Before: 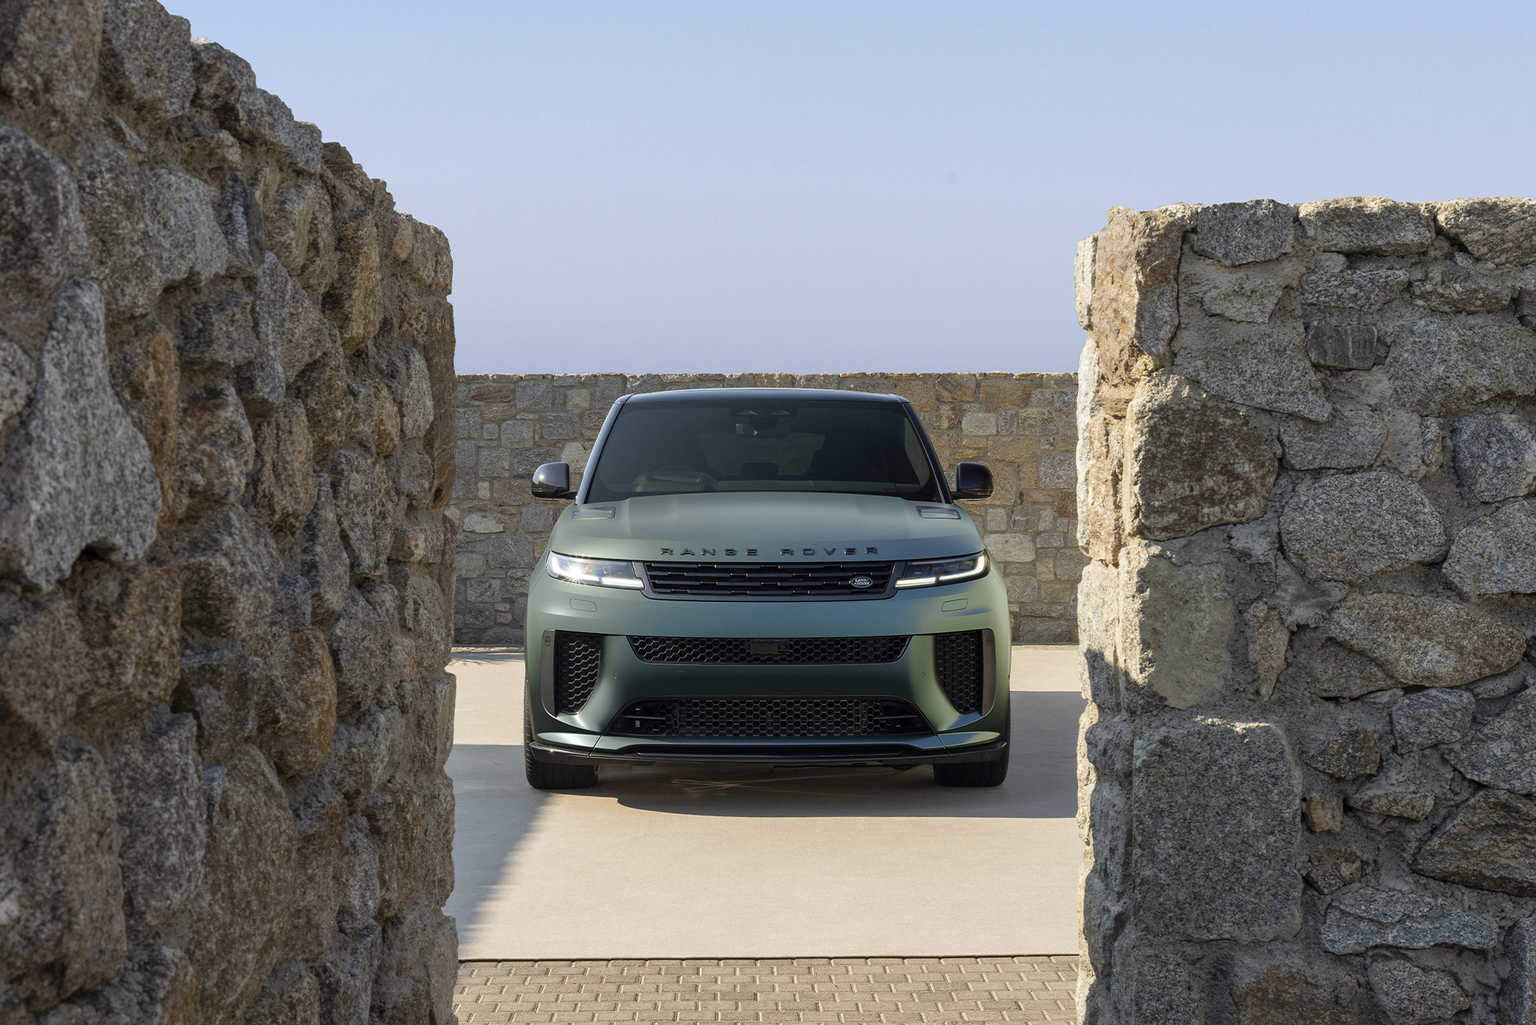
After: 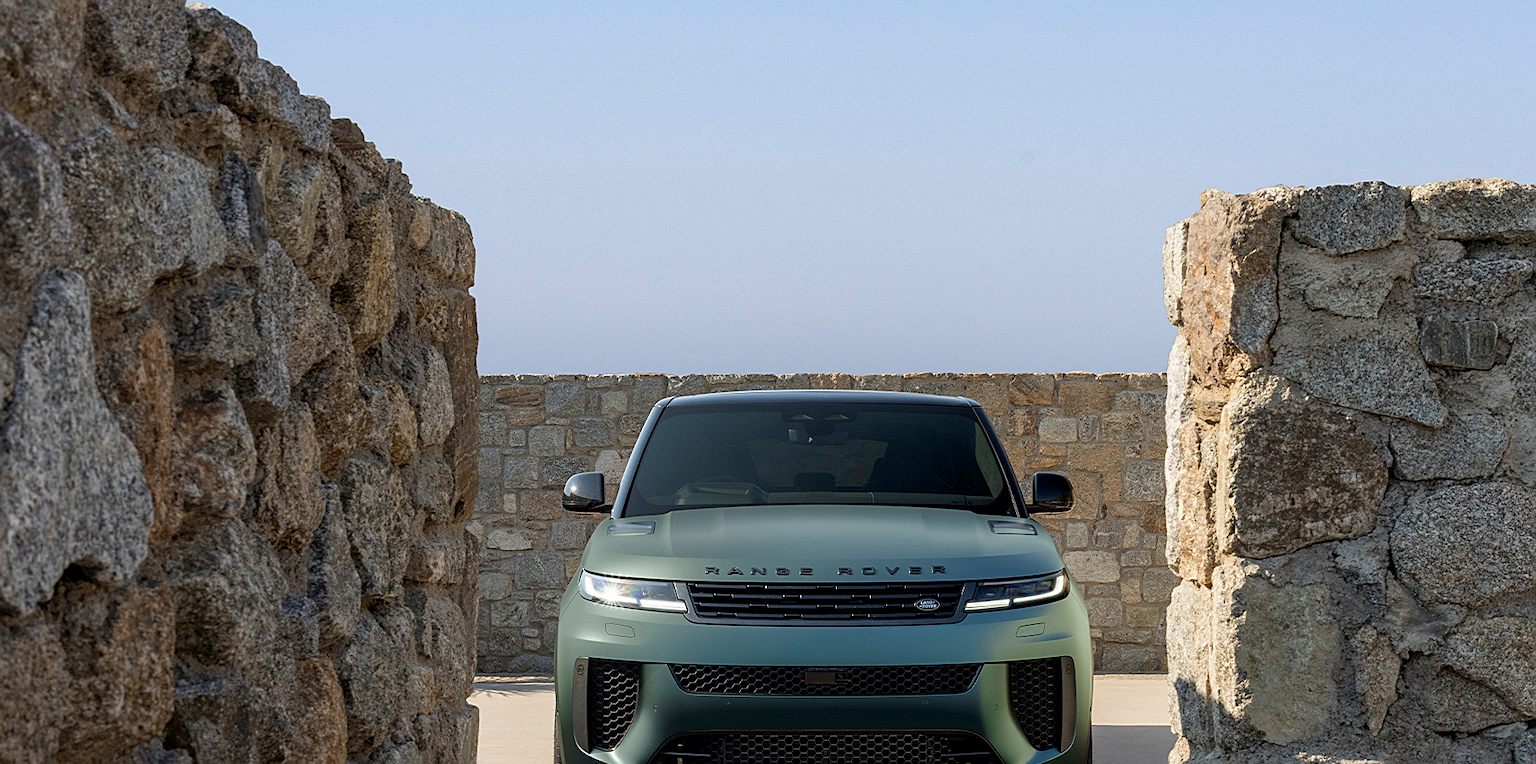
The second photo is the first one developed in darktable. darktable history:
crop: left 1.509%, top 3.452%, right 7.696%, bottom 28.452%
sharpen: on, module defaults
local contrast: highlights 61%, shadows 106%, detail 107%, midtone range 0.529
